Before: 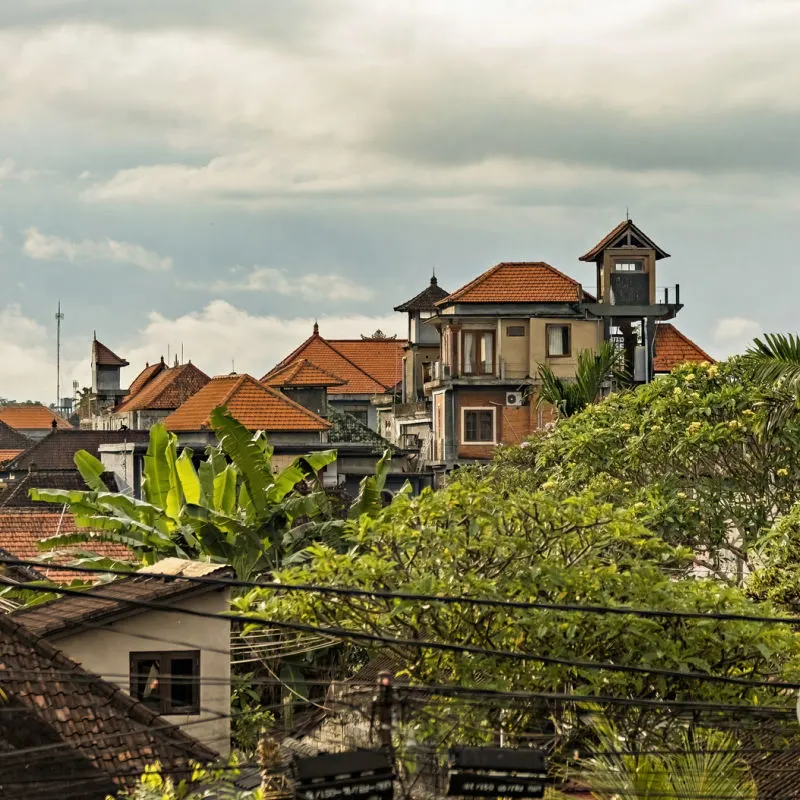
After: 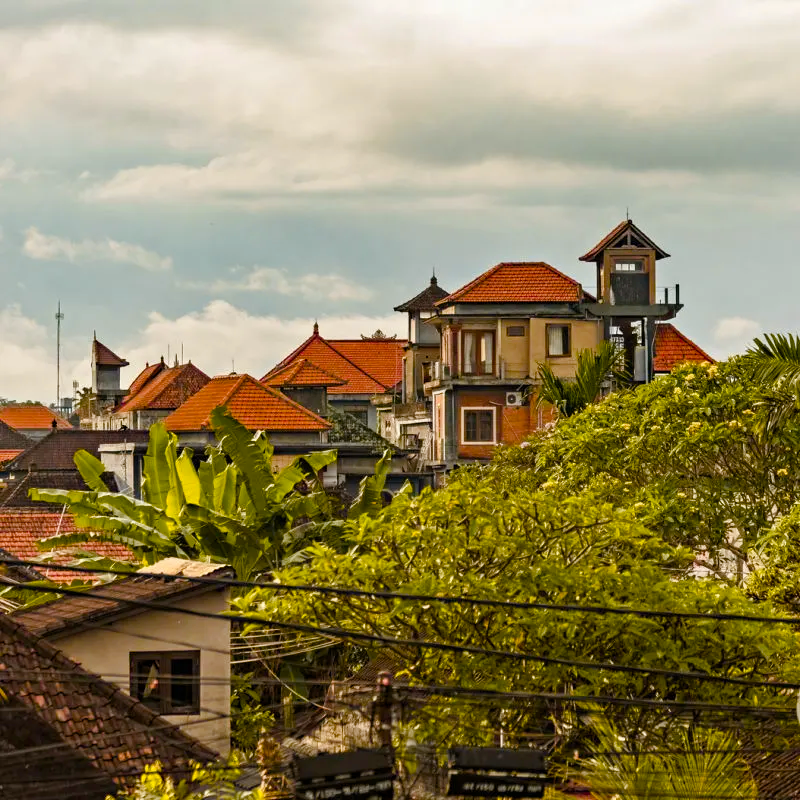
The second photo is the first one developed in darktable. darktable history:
color balance rgb: power › chroma 0.224%, power › hue 61.53°, perceptual saturation grading › global saturation 40.233%, perceptual saturation grading › highlights -25.435%, perceptual saturation grading › mid-tones 34.698%, perceptual saturation grading › shadows 34.556%, hue shift -9.21°
